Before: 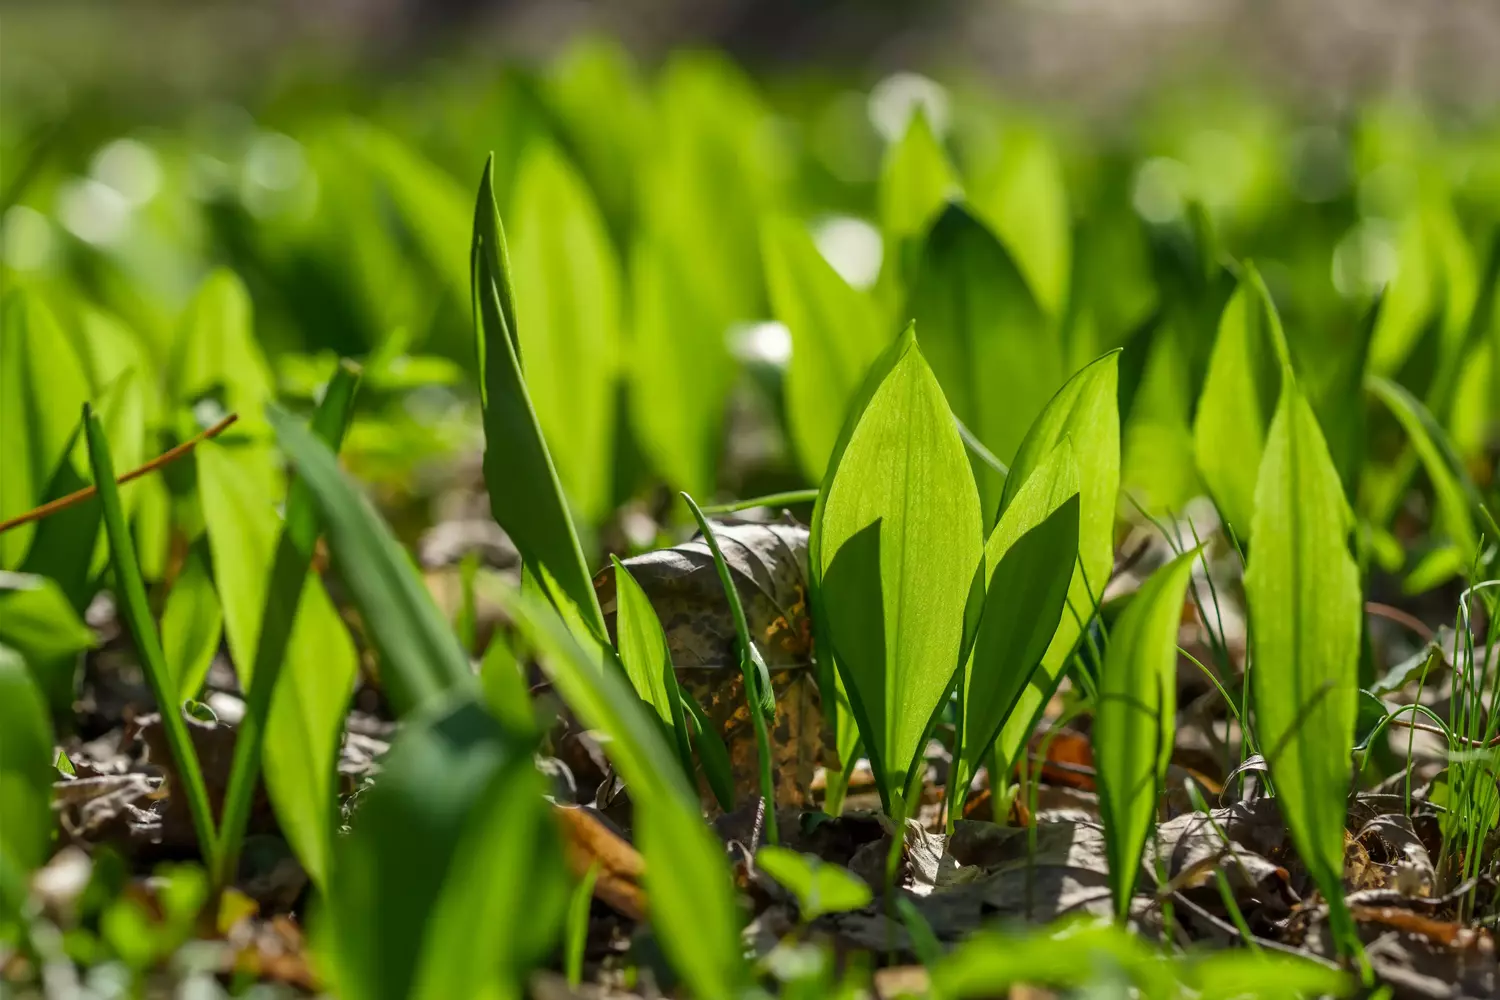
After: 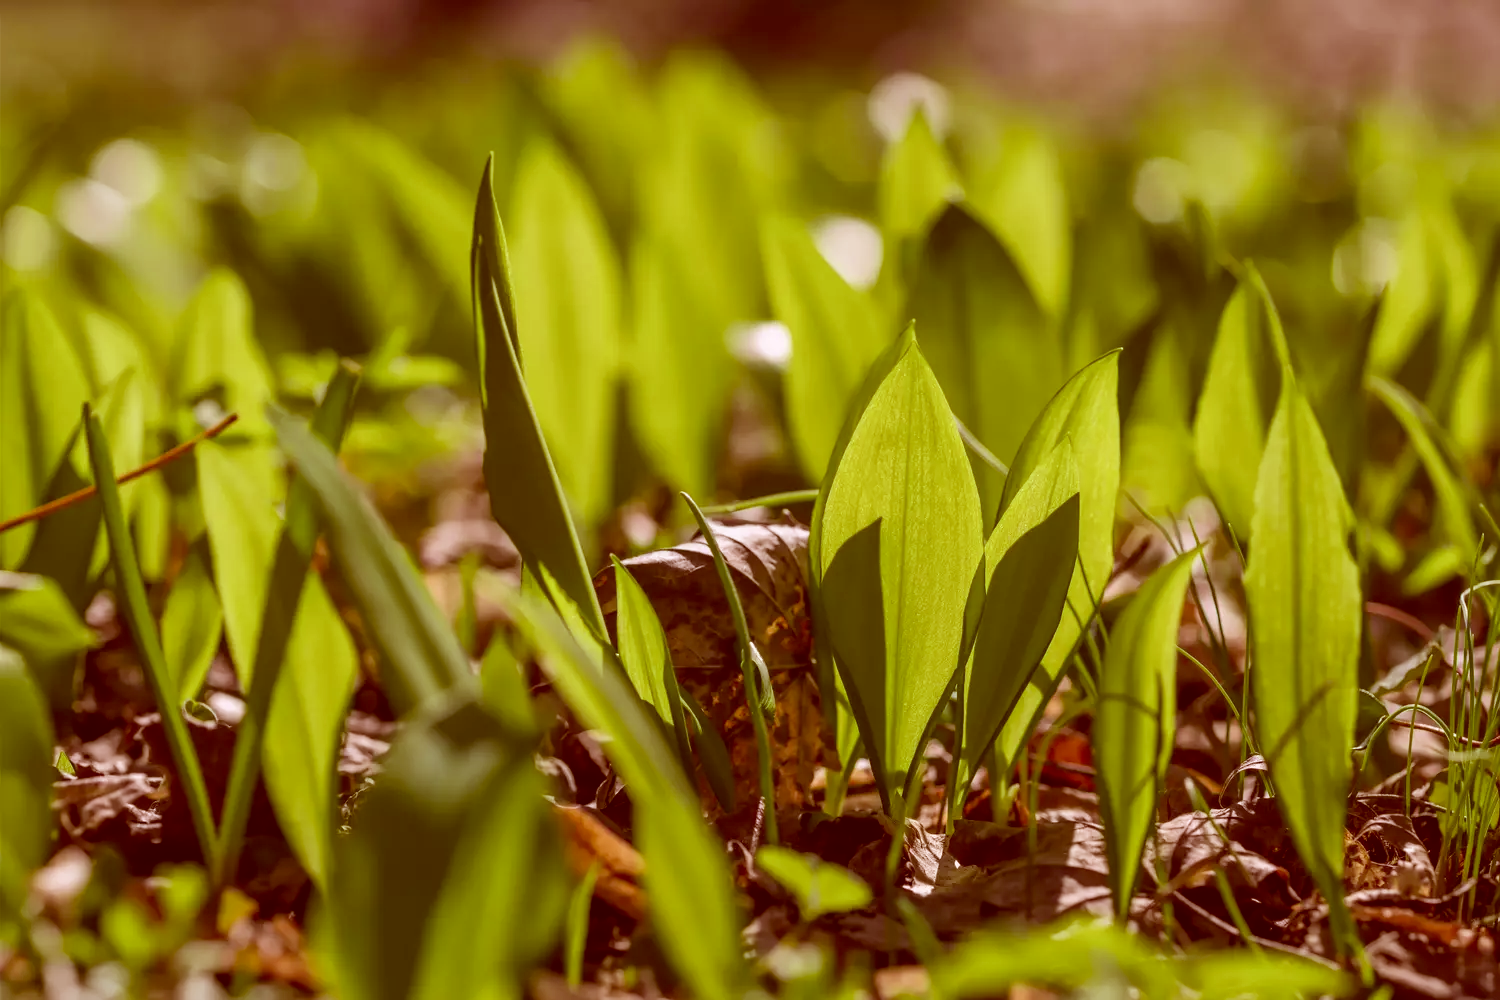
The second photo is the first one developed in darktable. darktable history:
color correction: highlights a* 9.03, highlights b* 8.71, shadows a* 40, shadows b* 40, saturation 0.8
color calibration: output R [0.994, 0.059, -0.119, 0], output G [-0.036, 1.09, -0.119, 0], output B [0.078, -0.108, 0.961, 0], illuminant custom, x 0.371, y 0.382, temperature 4281.14 K
